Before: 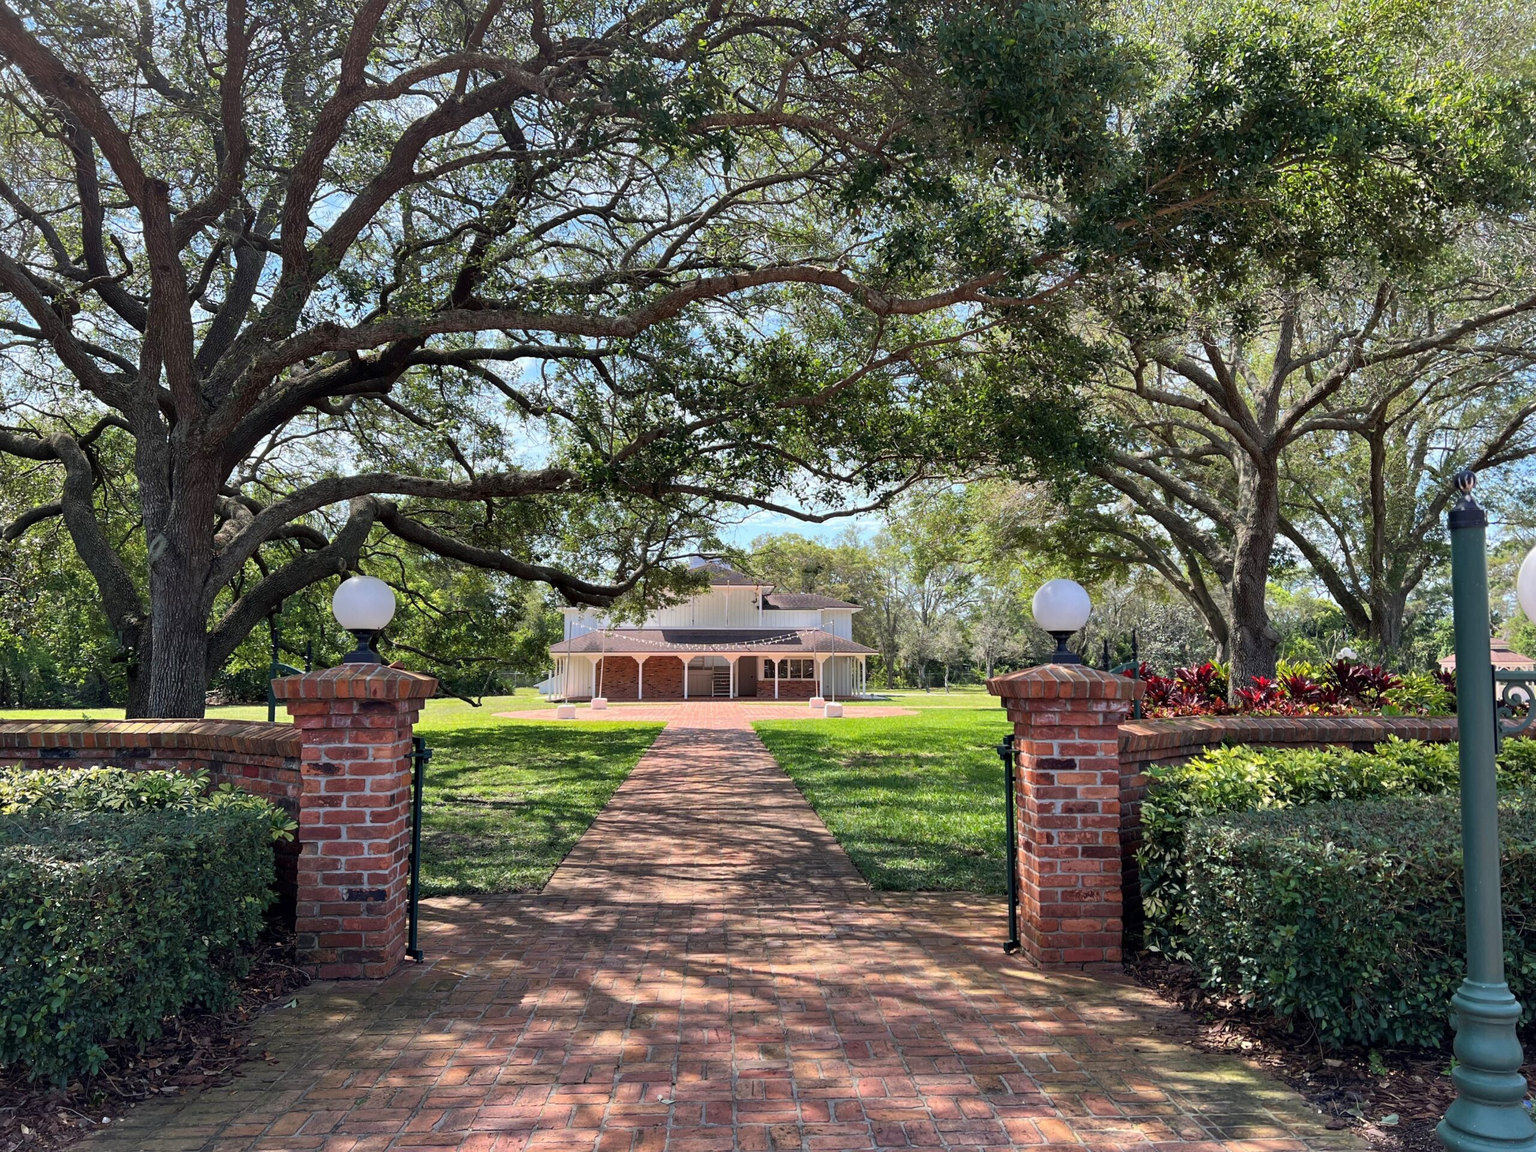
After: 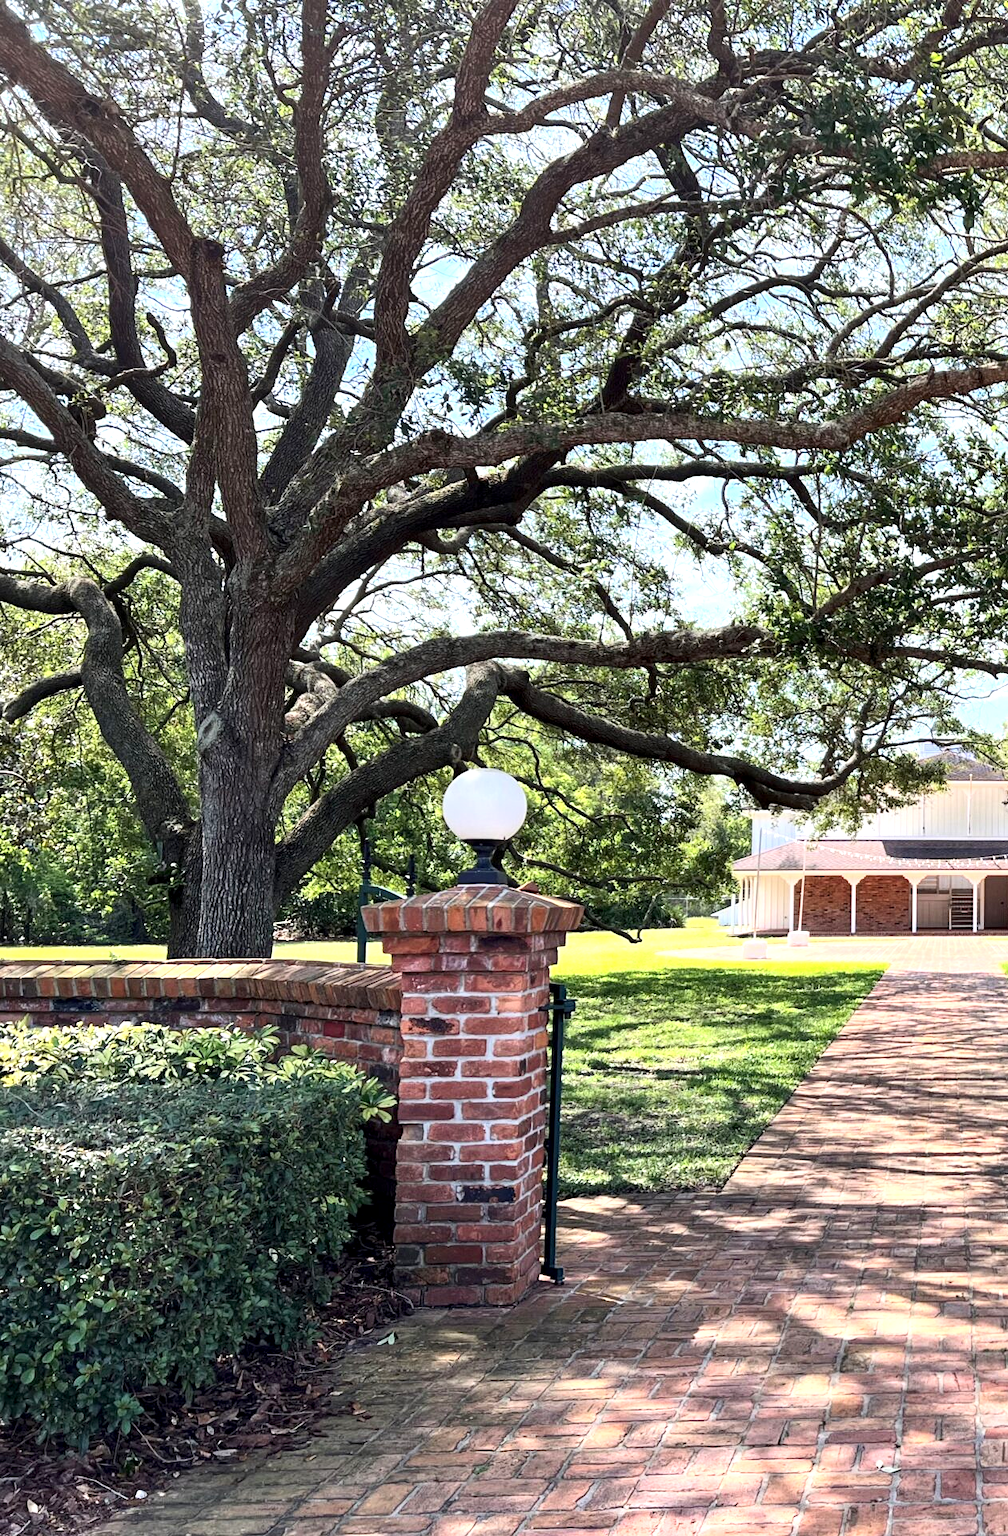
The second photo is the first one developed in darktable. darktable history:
exposure: black level correction 0, exposure 0.699 EV, compensate highlight preservation false
local contrast: highlights 105%, shadows 99%, detail 132%, midtone range 0.2
crop and rotate: left 0.05%, top 0%, right 50.703%
contrast brightness saturation: contrast 0.239, brightness 0.094
